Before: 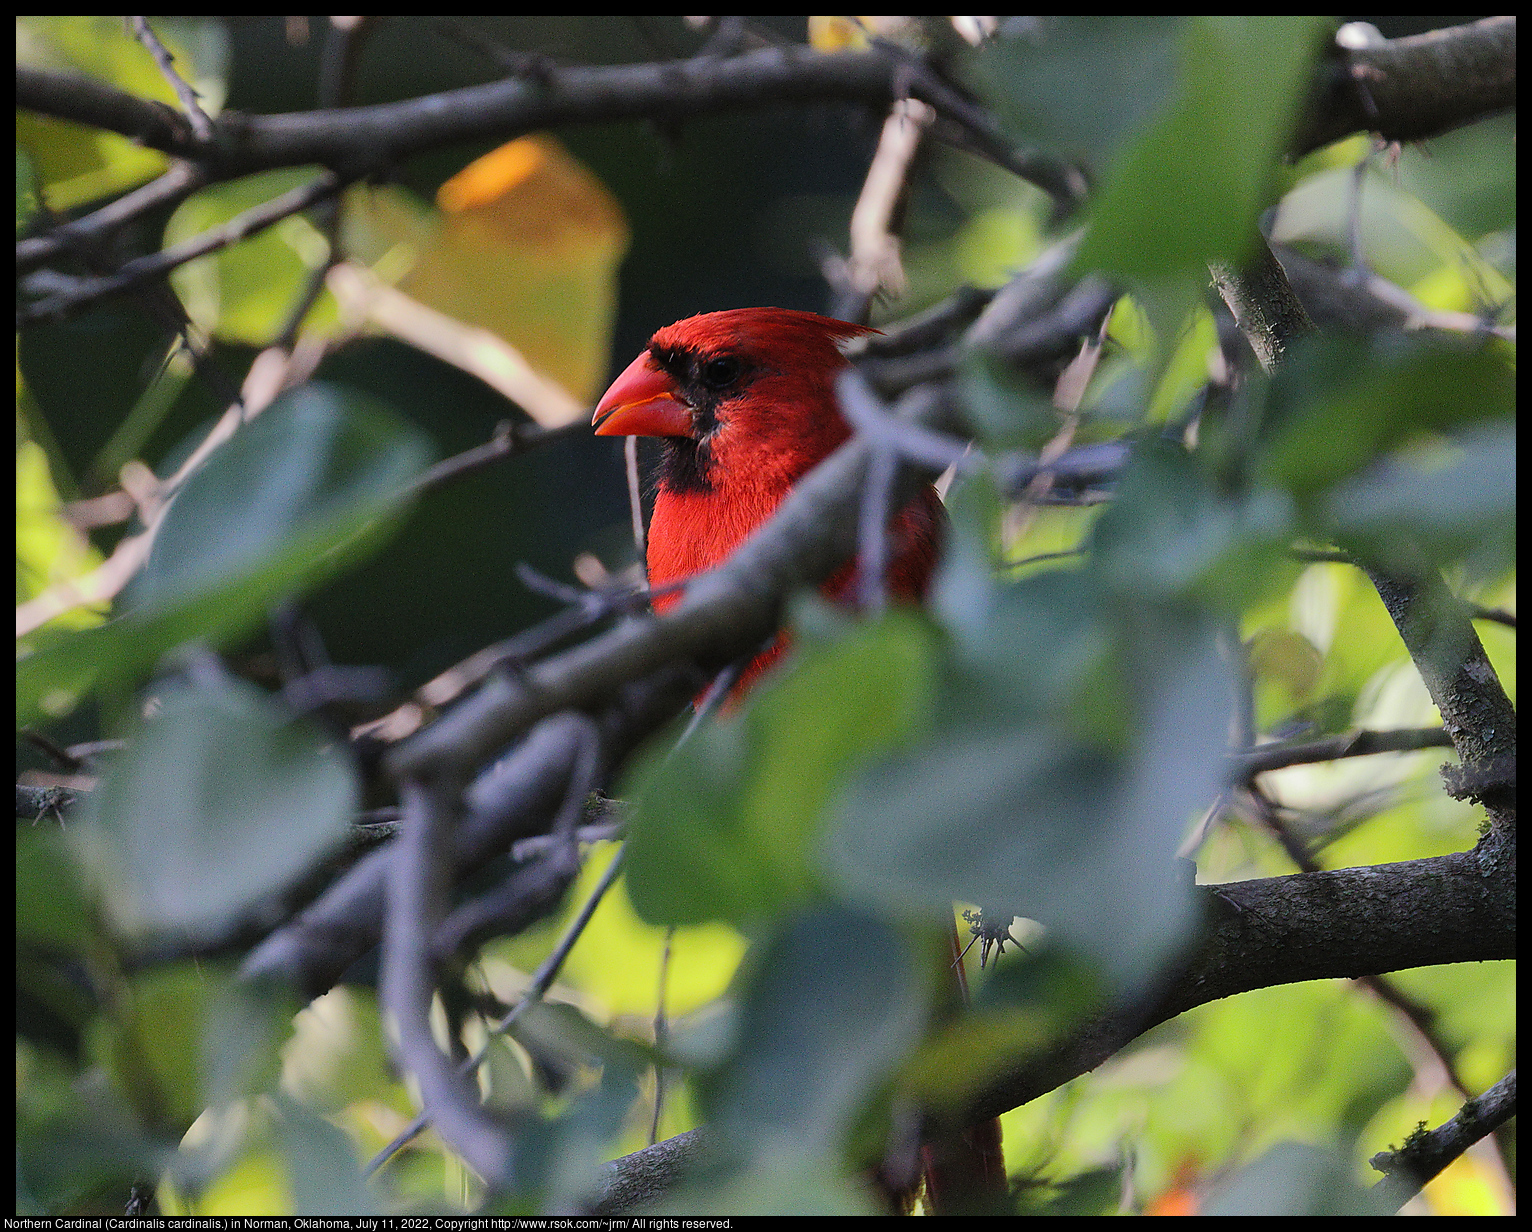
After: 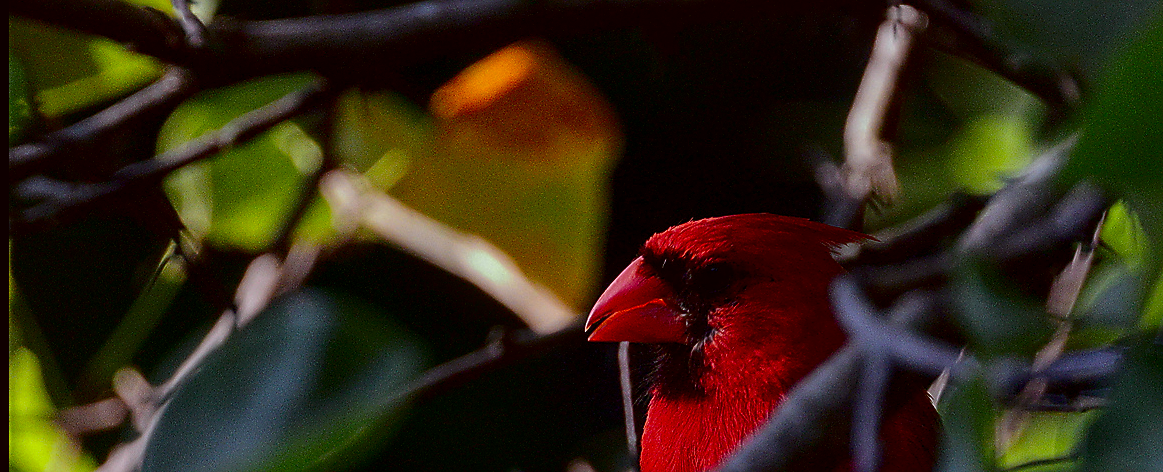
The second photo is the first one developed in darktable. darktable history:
color correction: highlights a* -3.43, highlights b* -6.45, shadows a* 3.26, shadows b* 5.6
exposure: compensate exposure bias true, compensate highlight preservation false
crop: left 0.518%, top 7.649%, right 23.521%, bottom 54.023%
local contrast: on, module defaults
sharpen: on, module defaults
color zones: curves: ch0 [(0.224, 0.526) (0.75, 0.5)]; ch1 [(0.055, 0.526) (0.224, 0.761) (0.377, 0.526) (0.75, 0.5)]
contrast brightness saturation: brightness -0.514
